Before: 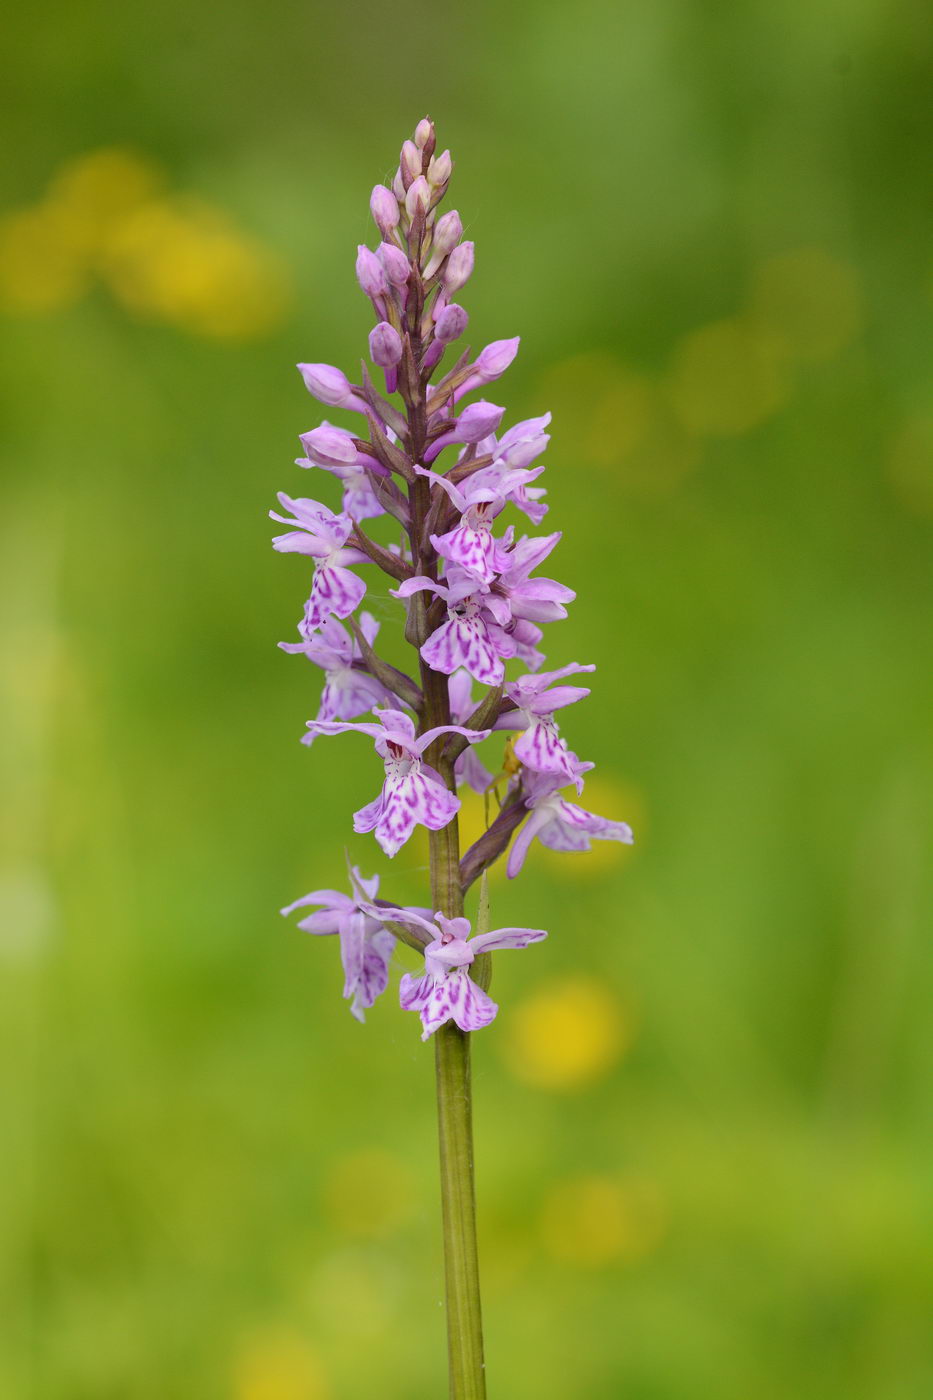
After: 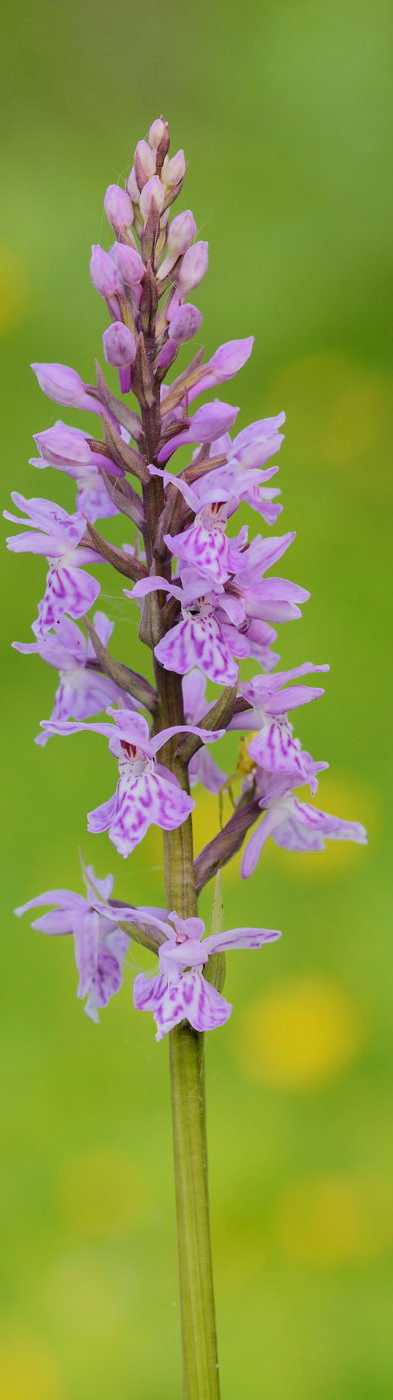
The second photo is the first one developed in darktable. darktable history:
filmic rgb: black relative exposure -7.15 EV, white relative exposure 5.36 EV, hardness 3.02, color science v6 (2022)
exposure: exposure 0.4 EV, compensate highlight preservation false
crop: left 28.583%, right 29.231%
white balance: red 0.974, blue 1.044
